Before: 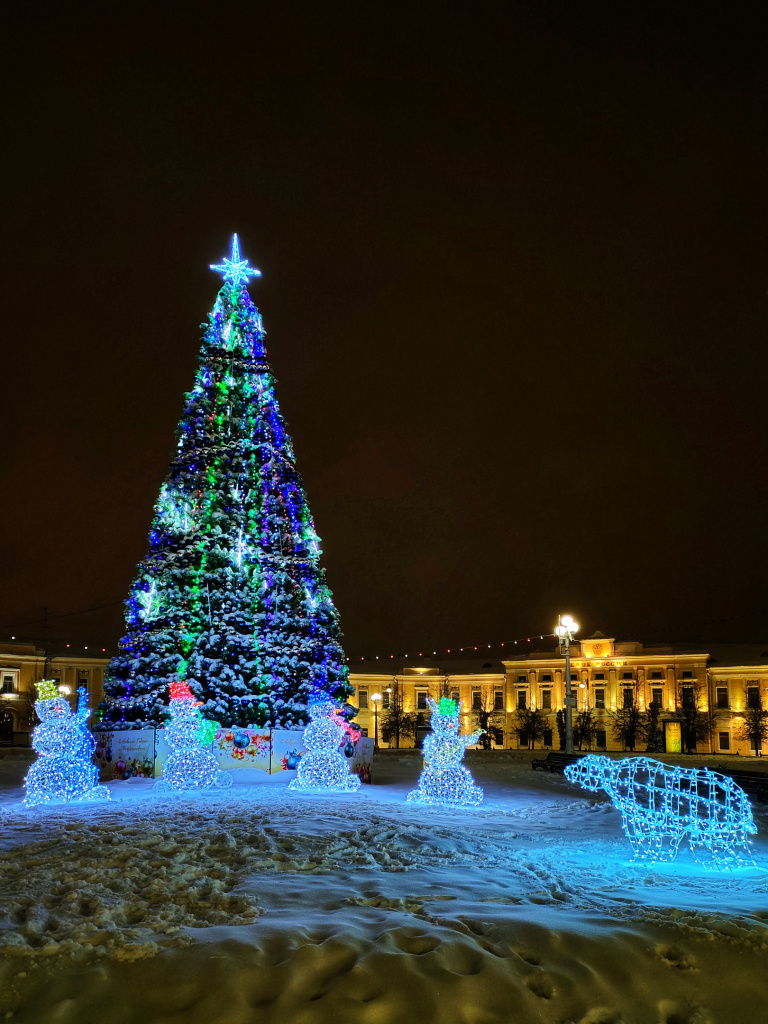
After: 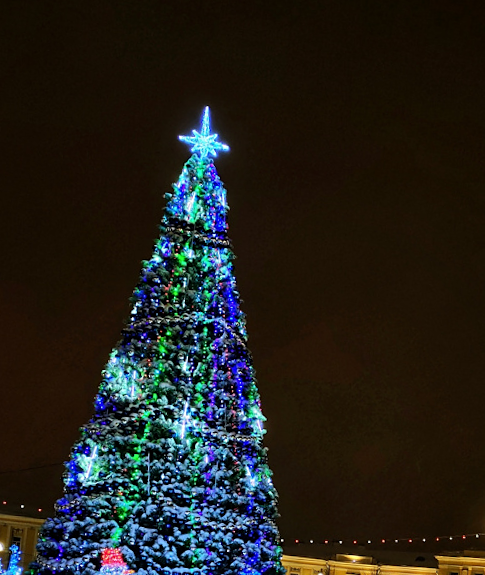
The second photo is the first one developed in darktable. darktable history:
crop and rotate: angle -4.99°, left 2.122%, top 6.945%, right 27.566%, bottom 30.519%
sharpen: amount 0.2
